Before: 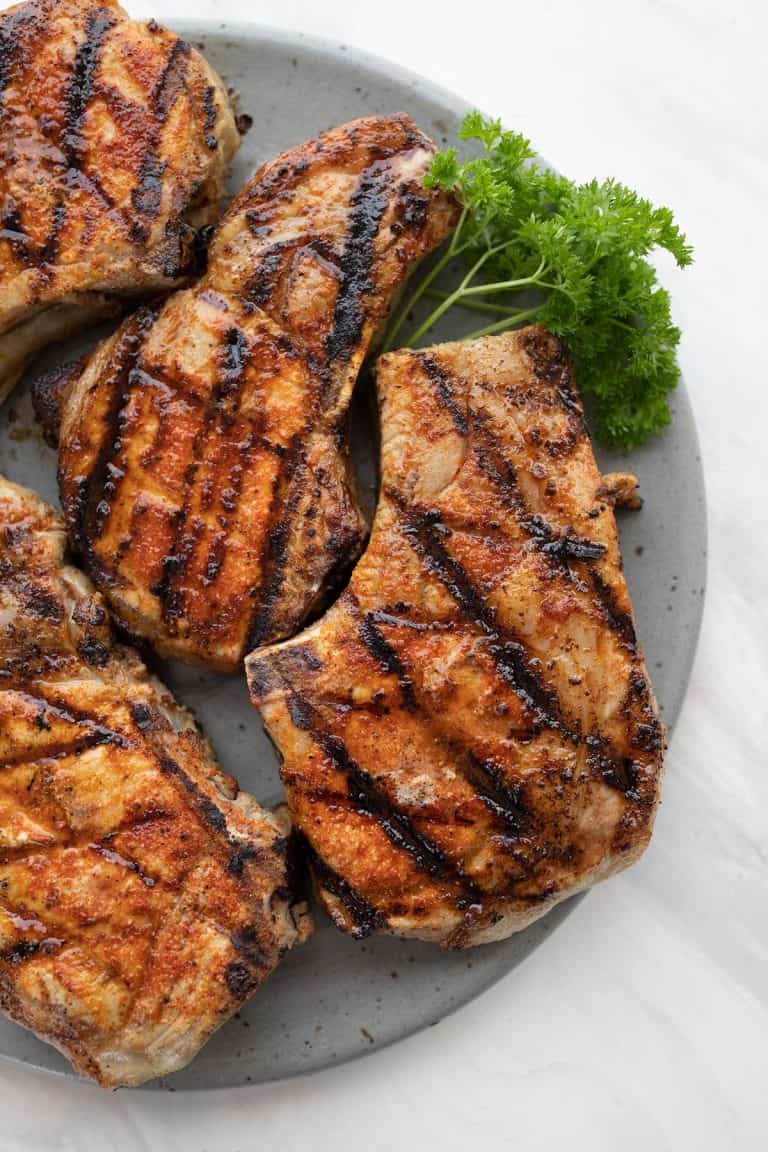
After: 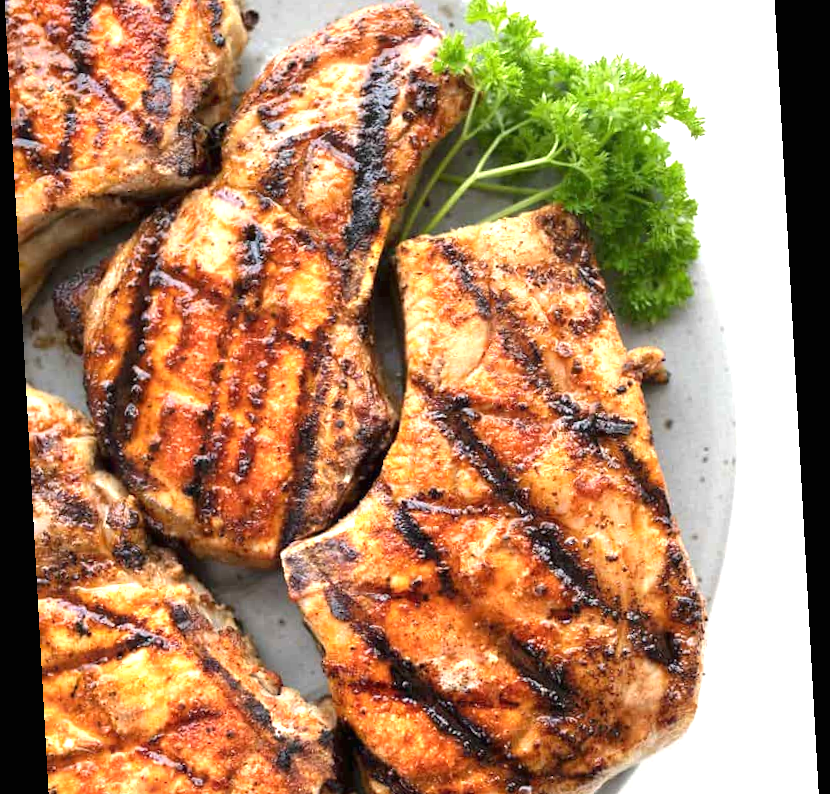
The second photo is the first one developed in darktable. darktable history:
rotate and perspective: rotation -3.18°, automatic cropping off
exposure: black level correction 0, exposure 1.2 EV, compensate exposure bias true, compensate highlight preservation false
crop: top 11.166%, bottom 22.168%
